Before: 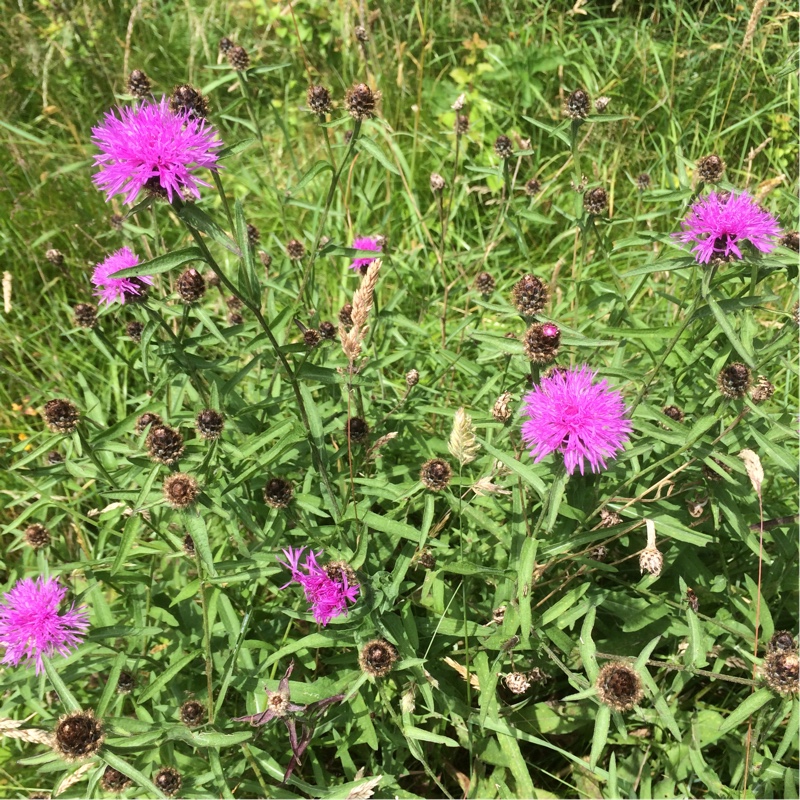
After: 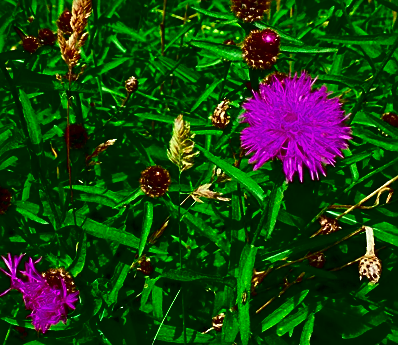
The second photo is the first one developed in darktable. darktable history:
exposure: black level correction 0.001, exposure -0.122 EV, compensate highlight preservation false
sharpen: on, module defaults
contrast brightness saturation: brightness -0.982, saturation 0.981
tone curve: curves: ch0 [(0, 0) (0.183, 0.152) (0.571, 0.594) (1, 1)]; ch1 [(0, 0) (0.394, 0.307) (0.5, 0.5) (0.586, 0.597) (0.625, 0.647) (1, 1)]; ch2 [(0, 0) (0.5, 0.5) (0.604, 0.616) (1, 1)], color space Lab, independent channels, preserve colors none
crop: left 35.231%, top 36.721%, right 14.977%, bottom 20.065%
